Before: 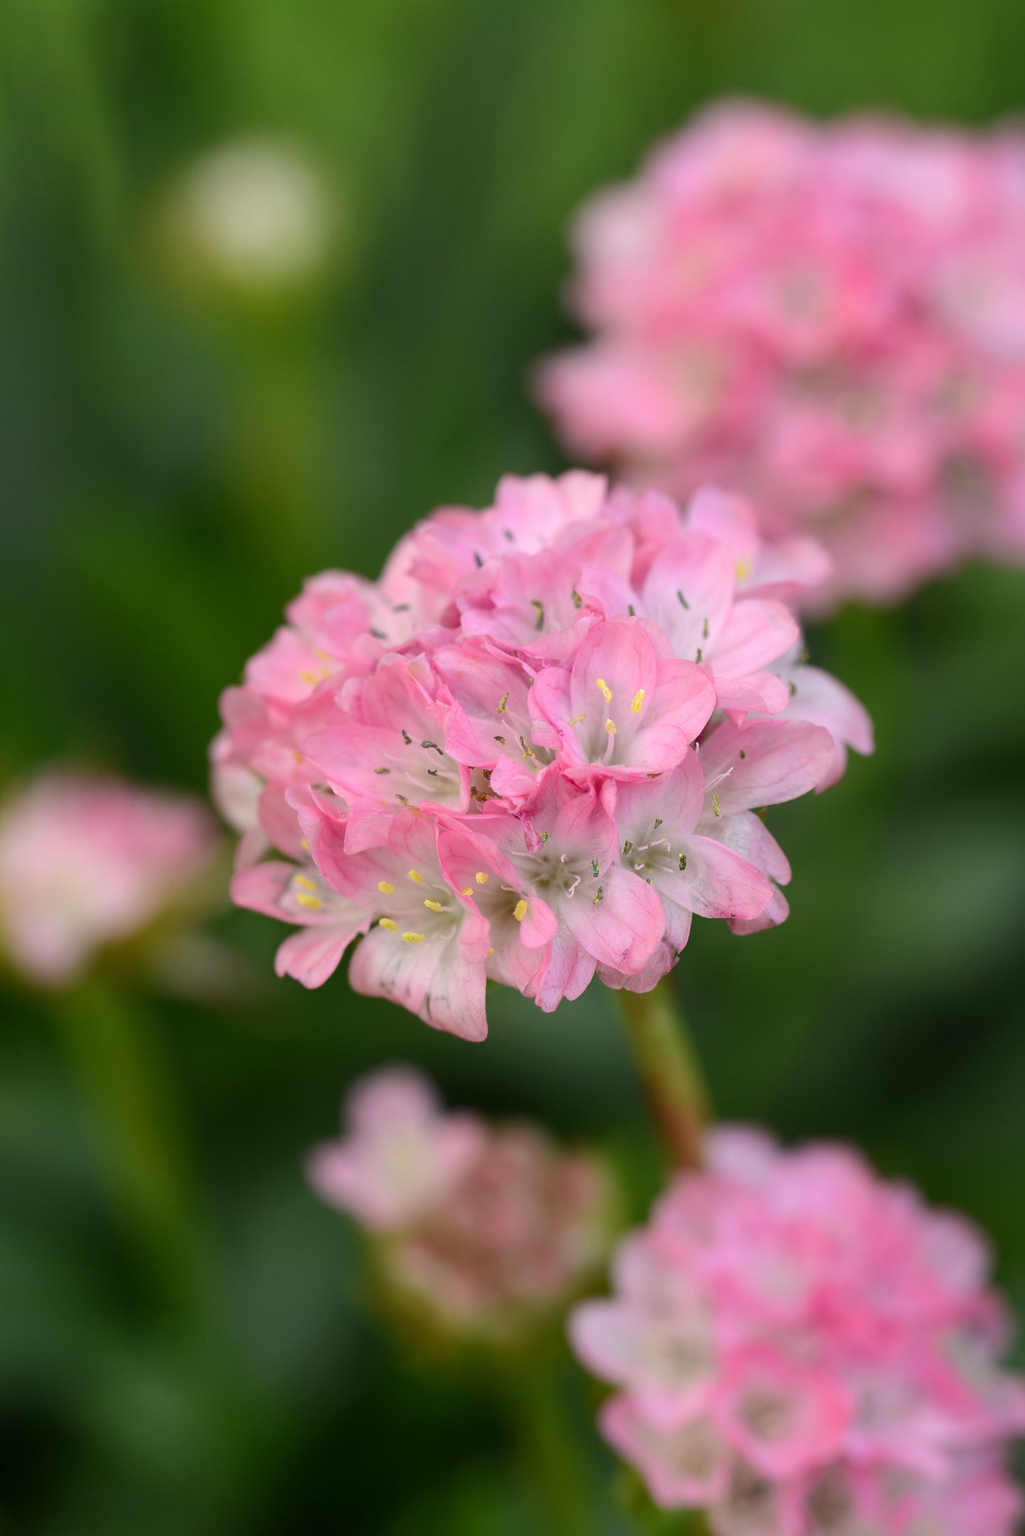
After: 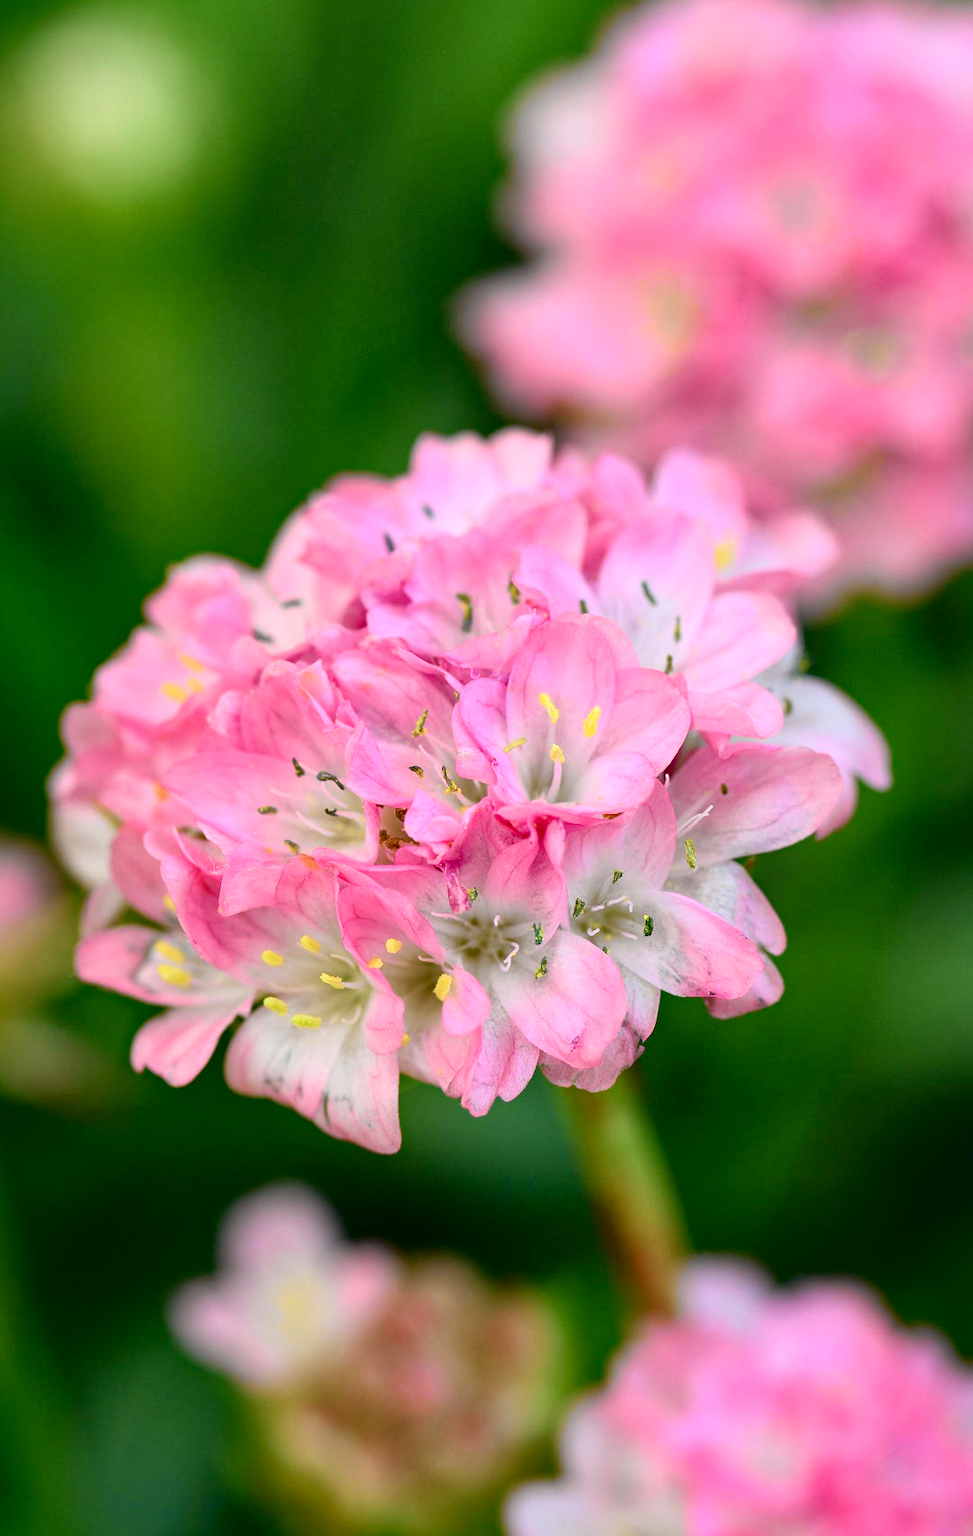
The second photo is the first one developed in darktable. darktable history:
crop: left 16.768%, top 8.653%, right 8.362%, bottom 12.485%
local contrast: mode bilateral grid, contrast 20, coarseness 50, detail 140%, midtone range 0.2
haze removal: compatibility mode true, adaptive false
tone equalizer: on, module defaults
tone curve: curves: ch0 [(0, 0.022) (0.114, 0.088) (0.282, 0.316) (0.446, 0.511) (0.613, 0.693) (0.786, 0.843) (0.999, 0.949)]; ch1 [(0, 0) (0.395, 0.343) (0.463, 0.427) (0.486, 0.474) (0.503, 0.5) (0.535, 0.522) (0.555, 0.546) (0.594, 0.614) (0.755, 0.793) (1, 1)]; ch2 [(0, 0) (0.369, 0.388) (0.449, 0.431) (0.501, 0.5) (0.528, 0.517) (0.561, 0.598) (0.697, 0.721) (1, 1)], color space Lab, independent channels, preserve colors none
